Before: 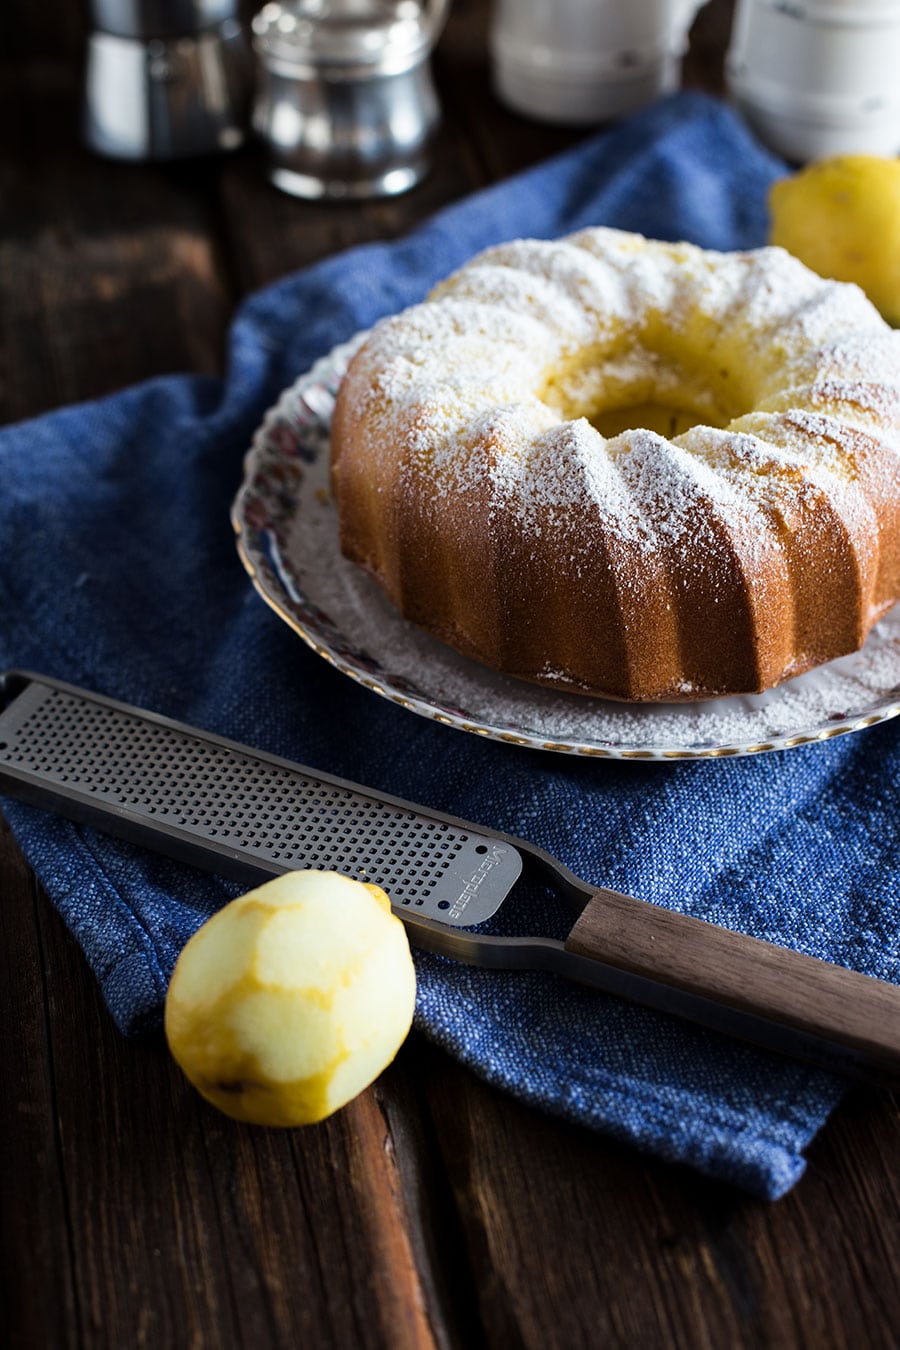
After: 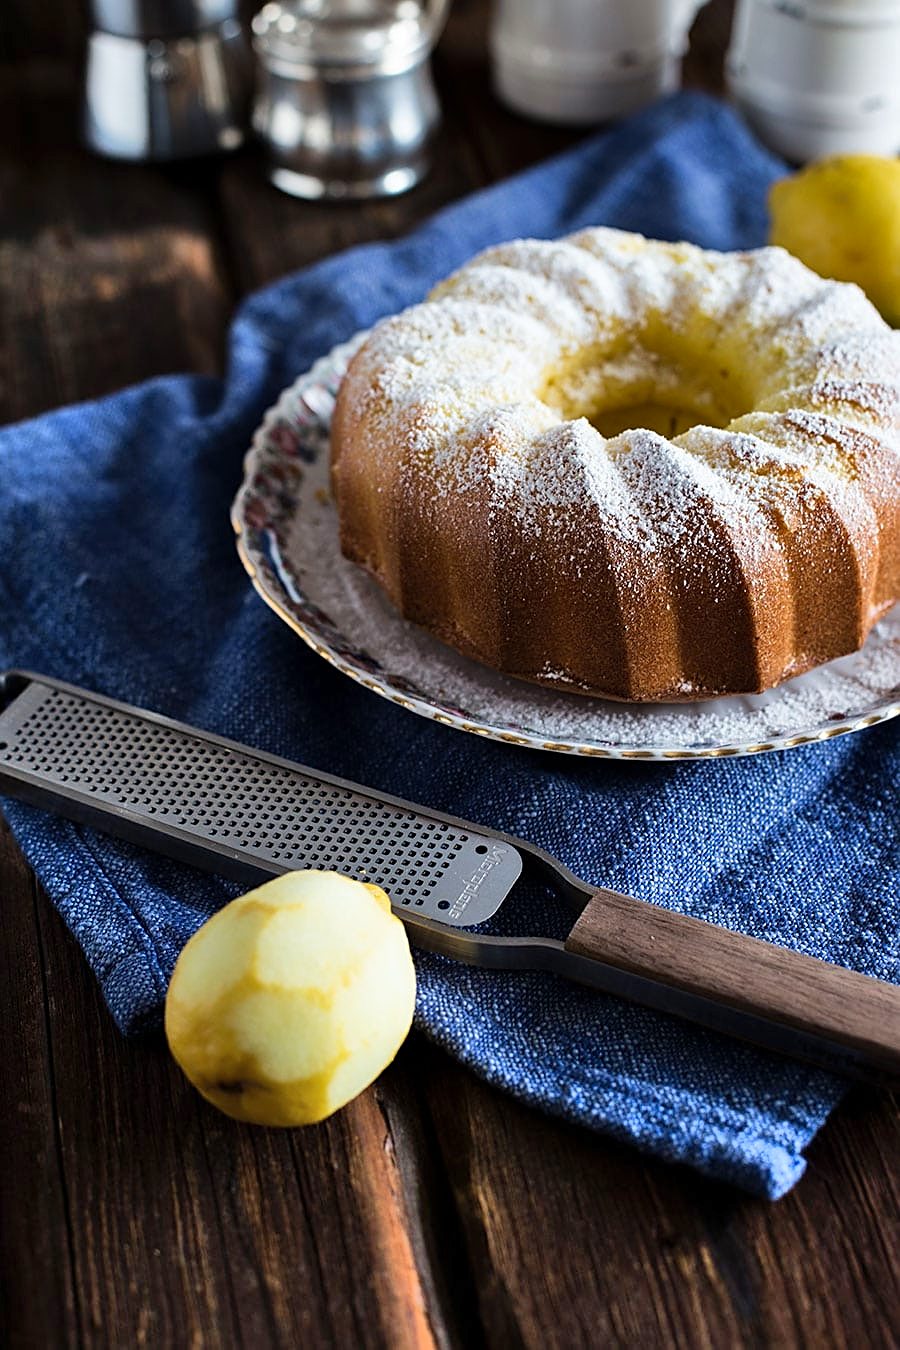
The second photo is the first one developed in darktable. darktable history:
shadows and highlights: soften with gaussian
velvia: strength 15.13%
sharpen: on, module defaults
